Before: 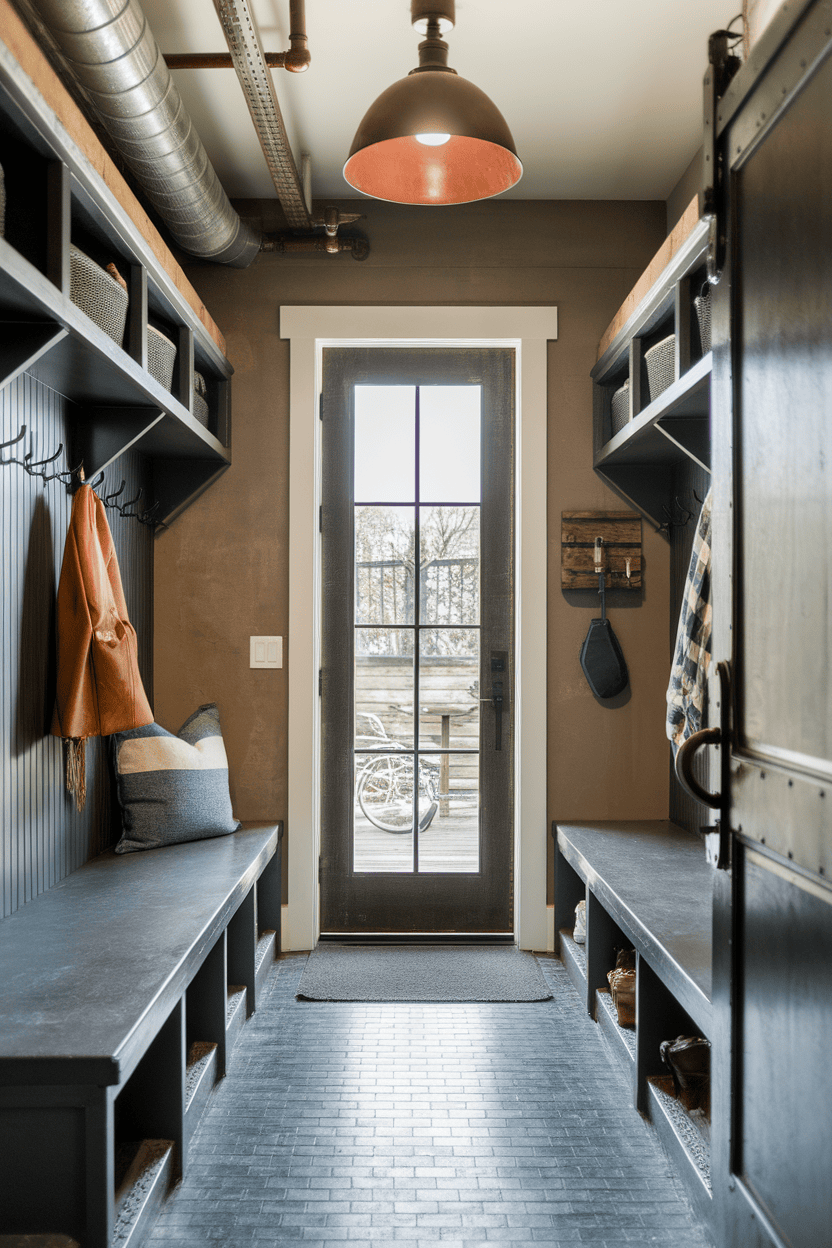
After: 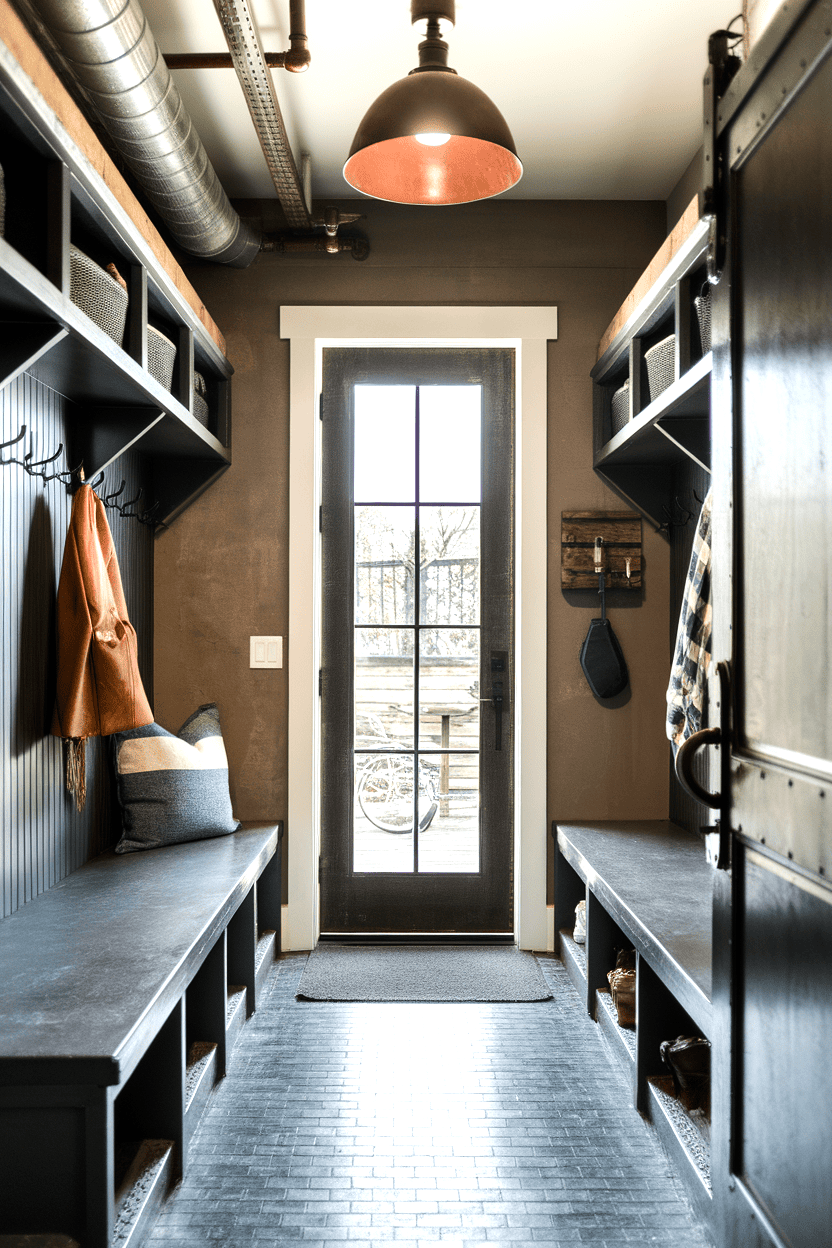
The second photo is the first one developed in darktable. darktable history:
exposure: exposure -0.021 EV, compensate highlight preservation false
tone equalizer: -8 EV -0.75 EV, -7 EV -0.7 EV, -6 EV -0.6 EV, -5 EV -0.4 EV, -3 EV 0.4 EV, -2 EV 0.6 EV, -1 EV 0.7 EV, +0 EV 0.75 EV, edges refinement/feathering 500, mask exposure compensation -1.57 EV, preserve details no
